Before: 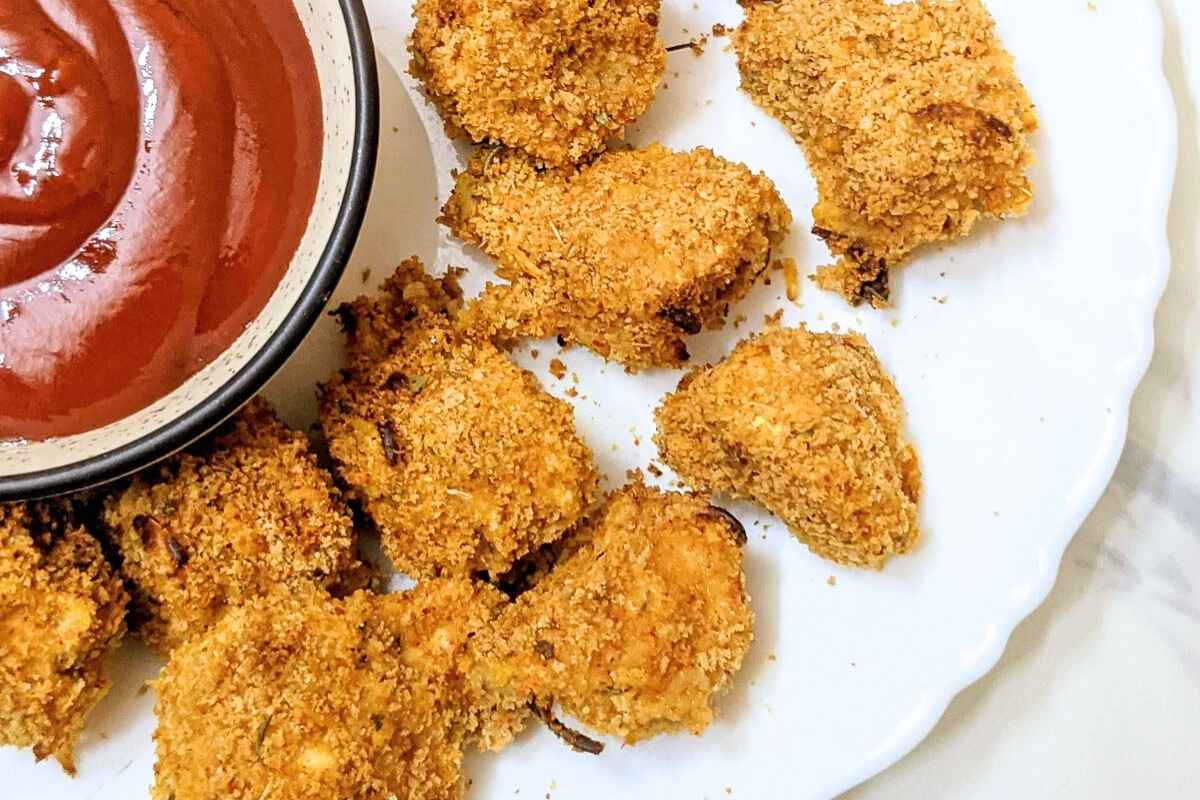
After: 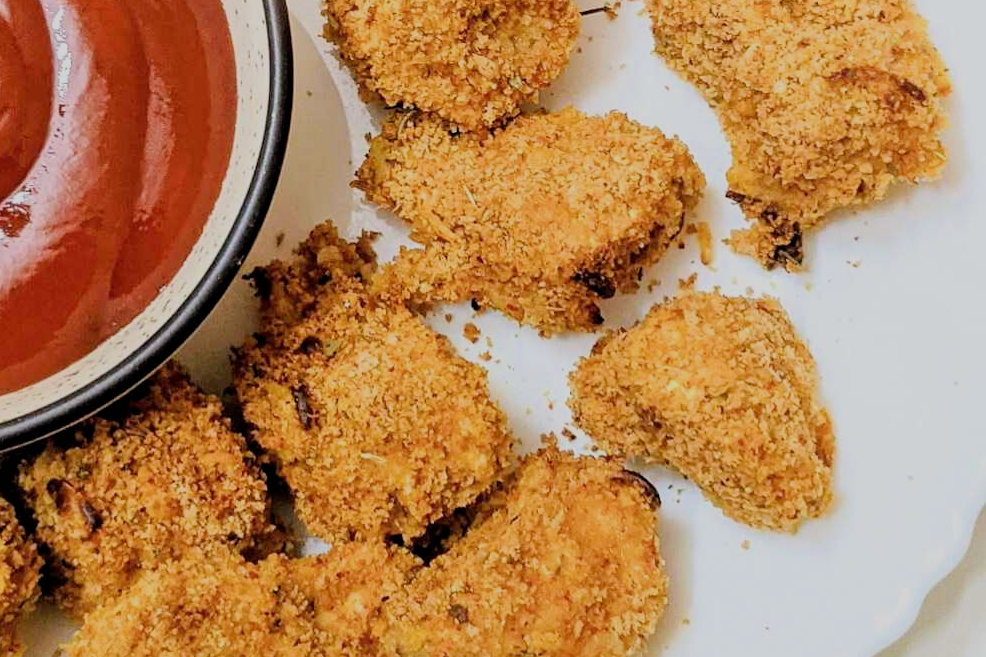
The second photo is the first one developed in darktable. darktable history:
crop and rotate: left 7.196%, top 4.574%, right 10.605%, bottom 13.178%
exposure: black level correction 0, compensate exposure bias true, compensate highlight preservation false
filmic rgb: black relative exposure -7.65 EV, white relative exposure 4.56 EV, hardness 3.61
